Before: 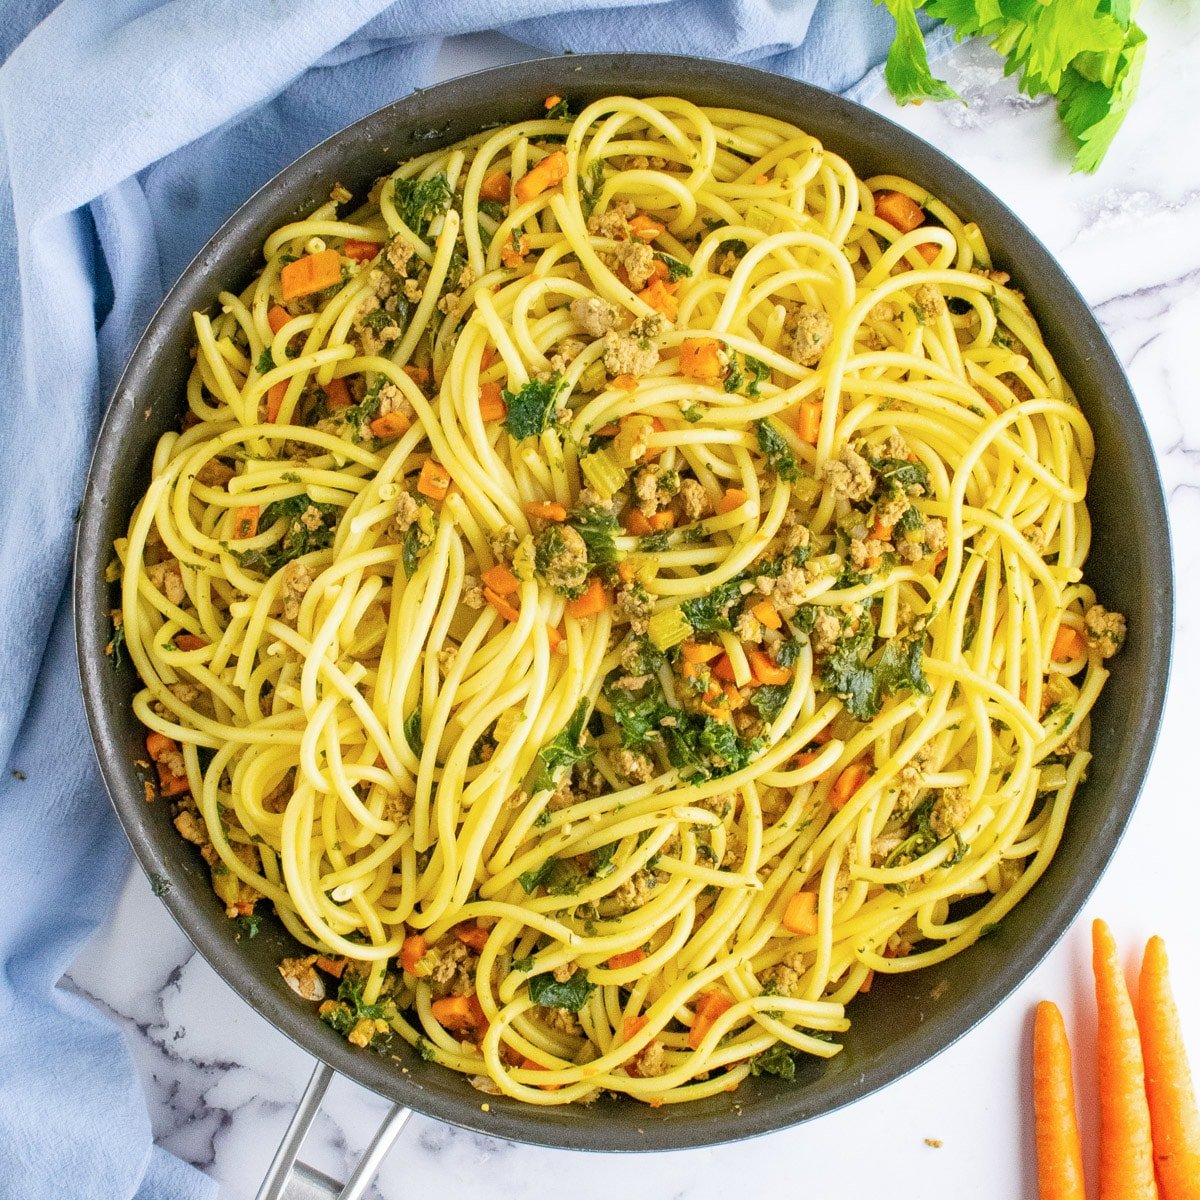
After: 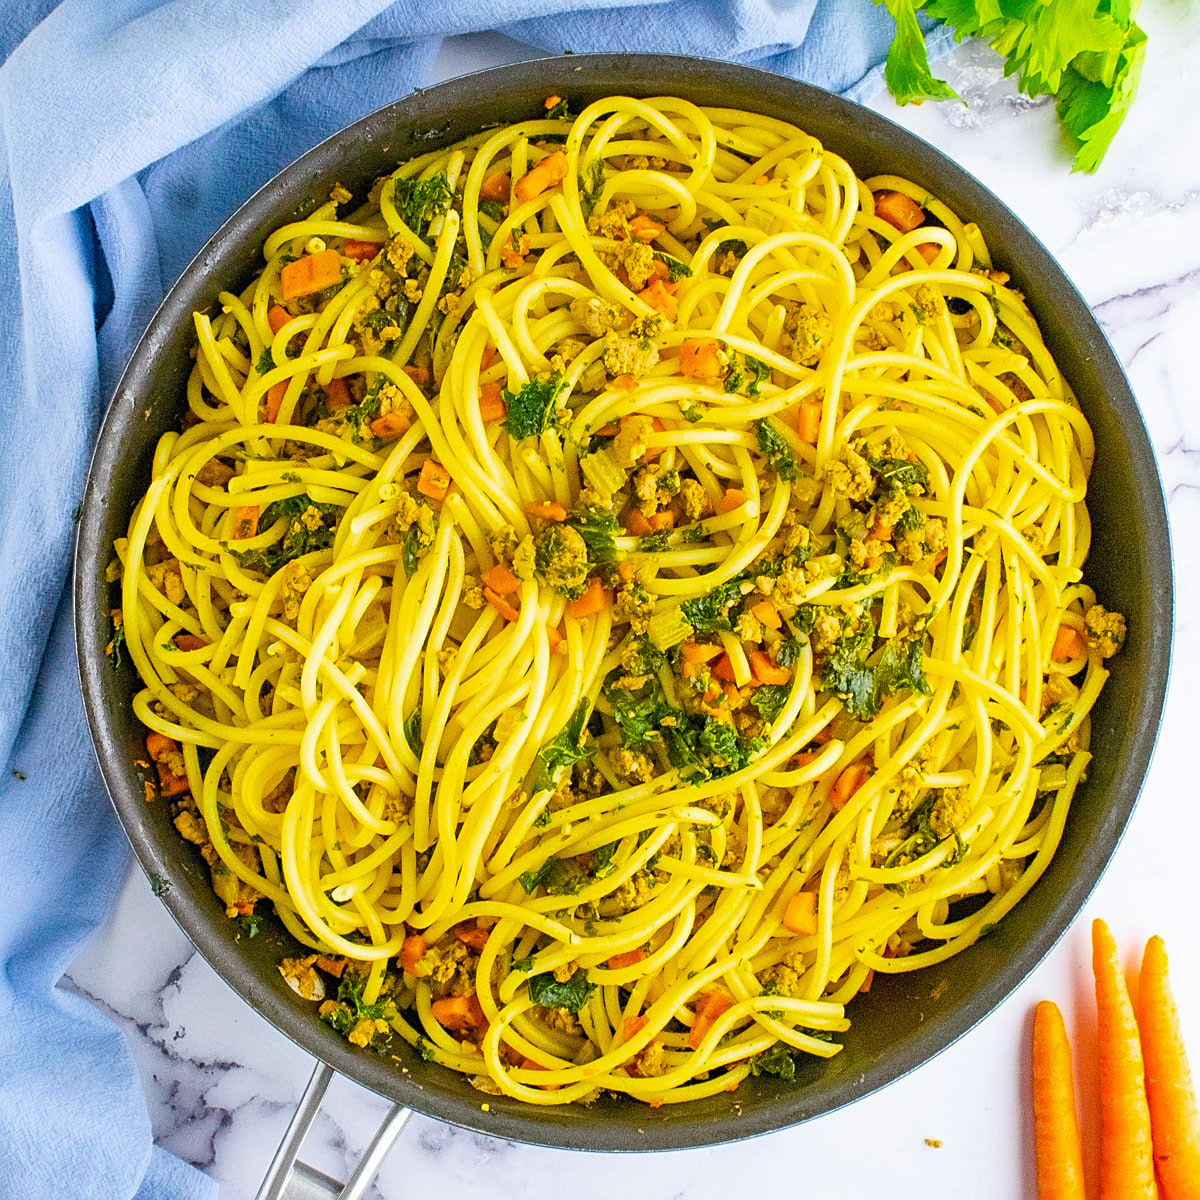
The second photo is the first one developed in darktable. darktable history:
color balance rgb: power › hue 61.64°, linear chroma grading › global chroma 14.399%, perceptual saturation grading › global saturation 29.892%
sharpen: on, module defaults
